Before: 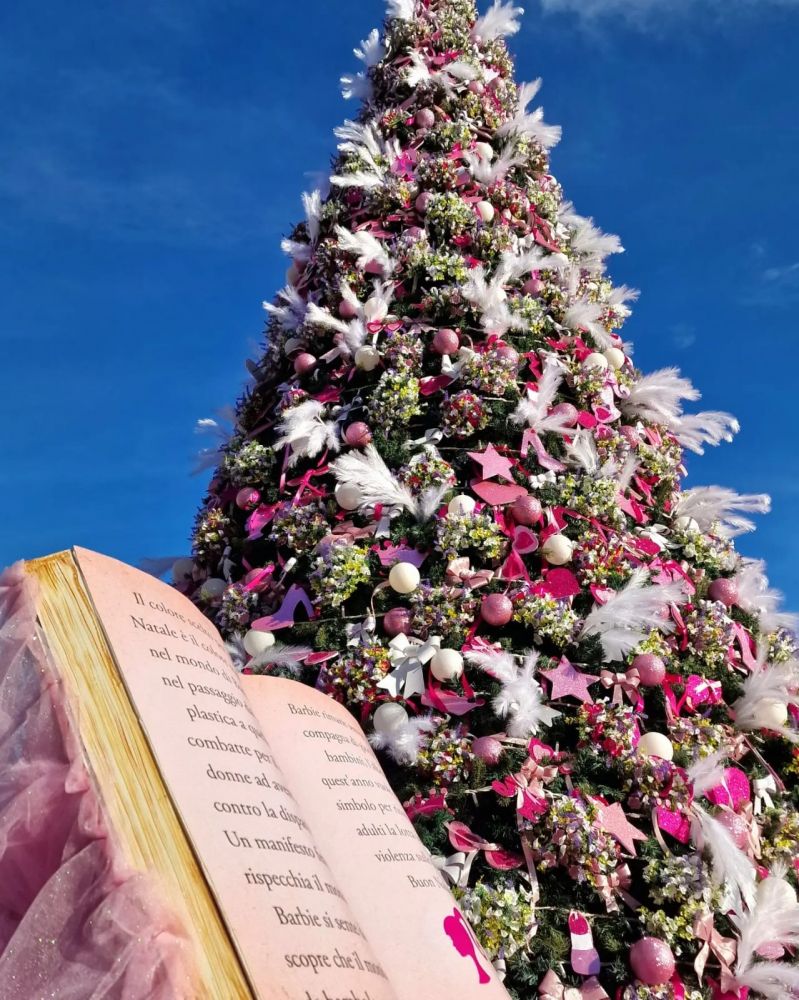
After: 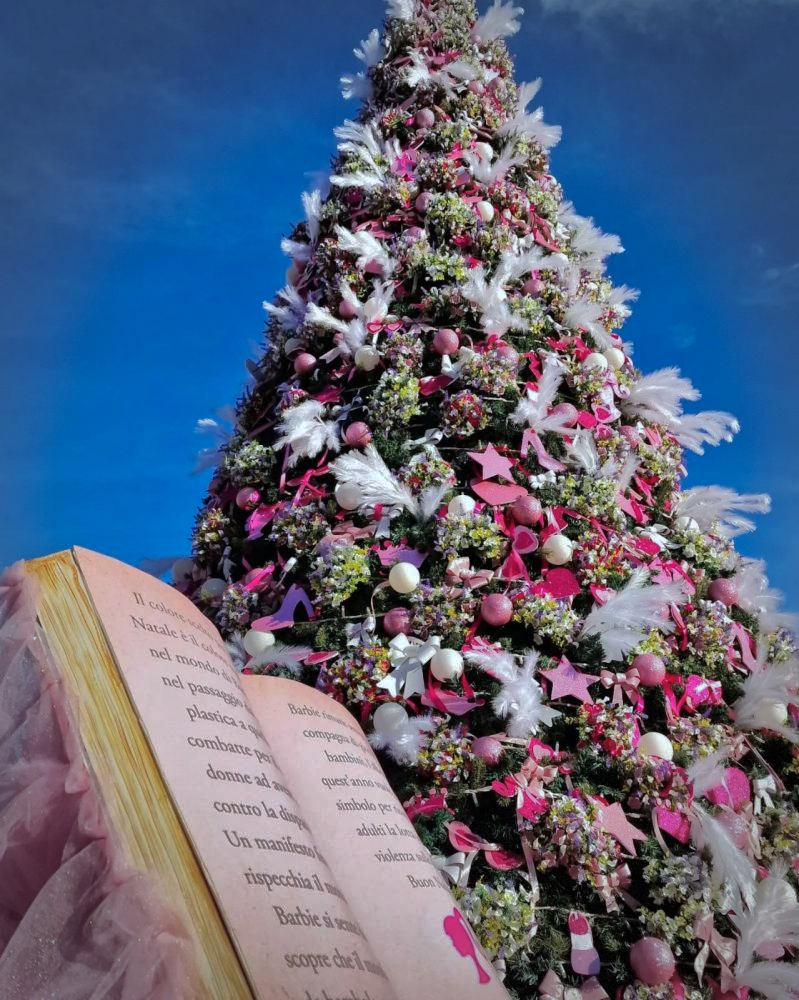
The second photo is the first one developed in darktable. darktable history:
shadows and highlights: shadows 25.69, highlights -70.95
vignetting: fall-off start 65.27%, brightness -0.411, saturation -0.299, width/height ratio 0.874, dithering 8-bit output
color correction: highlights a* -3.97, highlights b* -10.95
